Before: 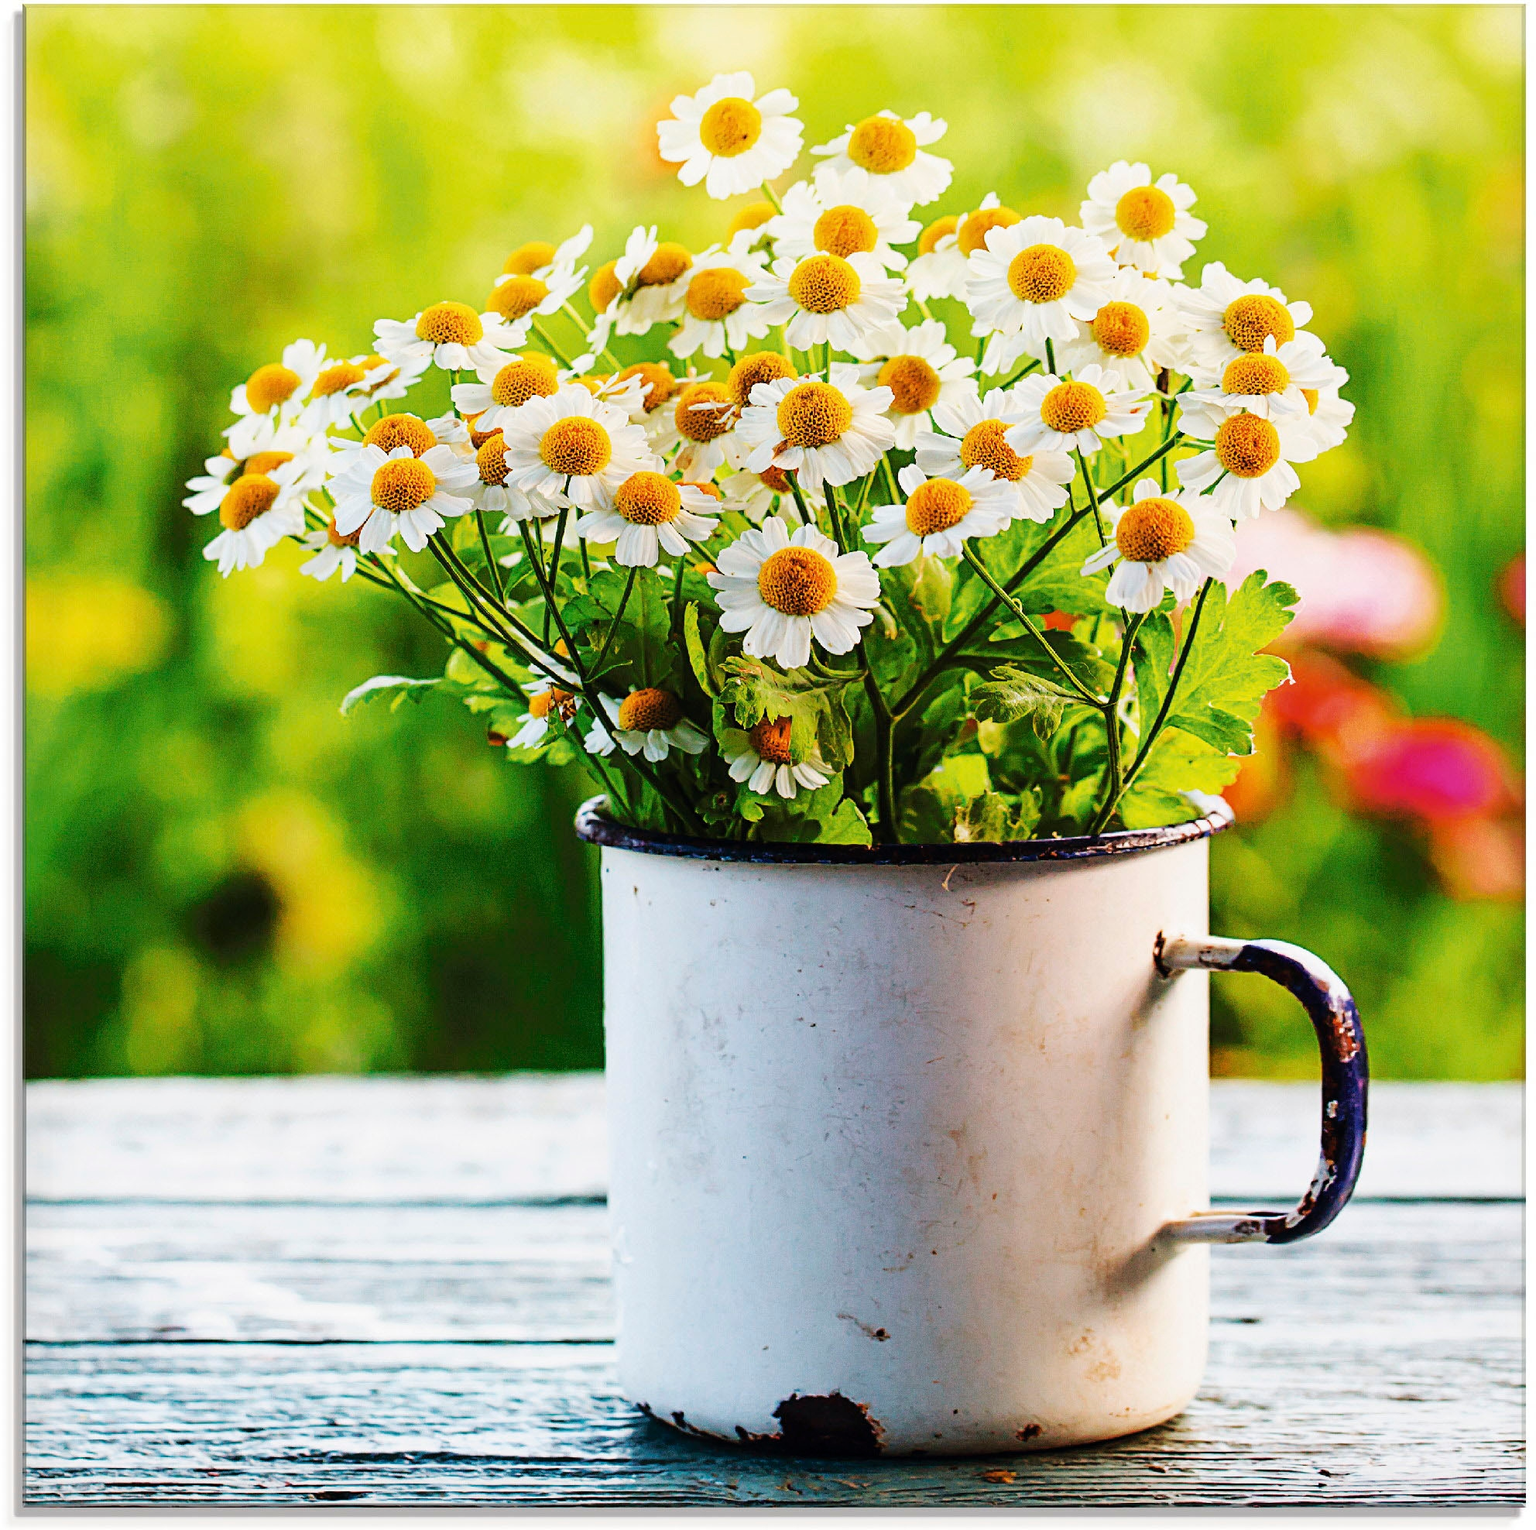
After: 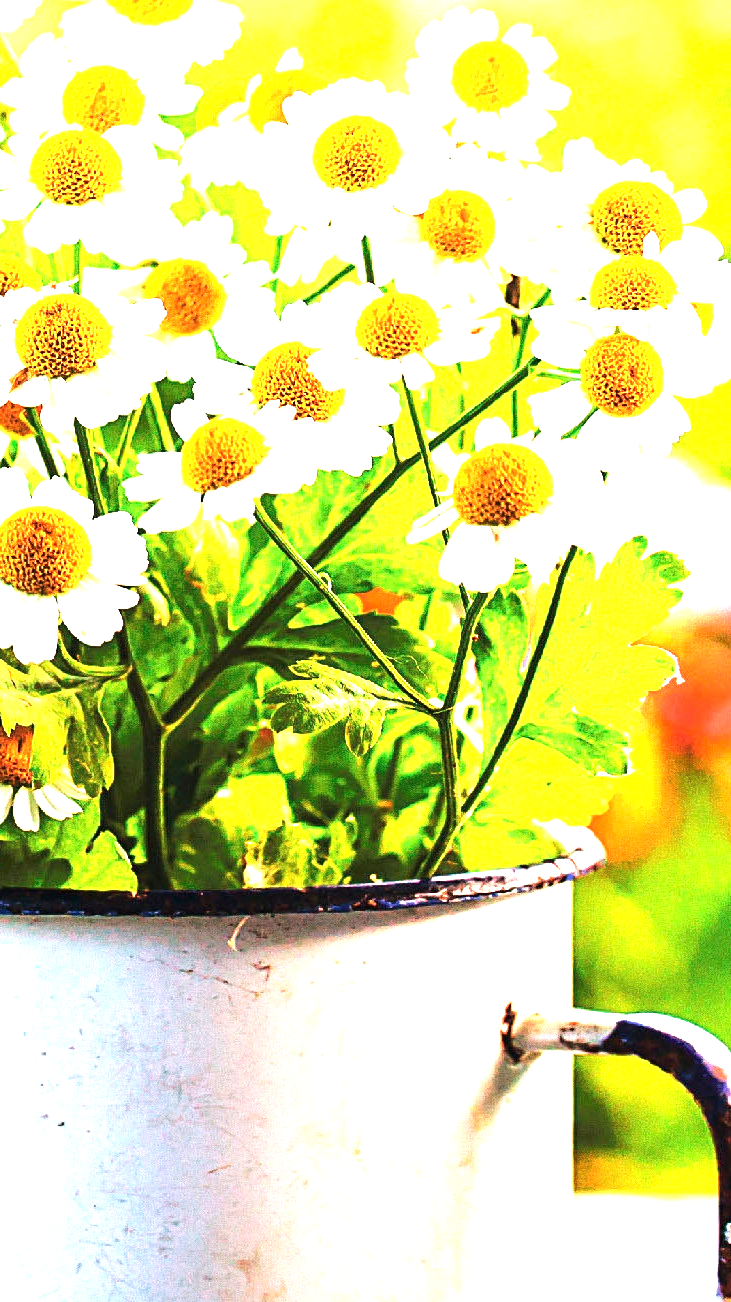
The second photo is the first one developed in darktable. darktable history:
exposure: black level correction 0, exposure 1.618 EV, compensate highlight preservation false
crop and rotate: left 49.915%, top 10.149%, right 13.204%, bottom 23.936%
